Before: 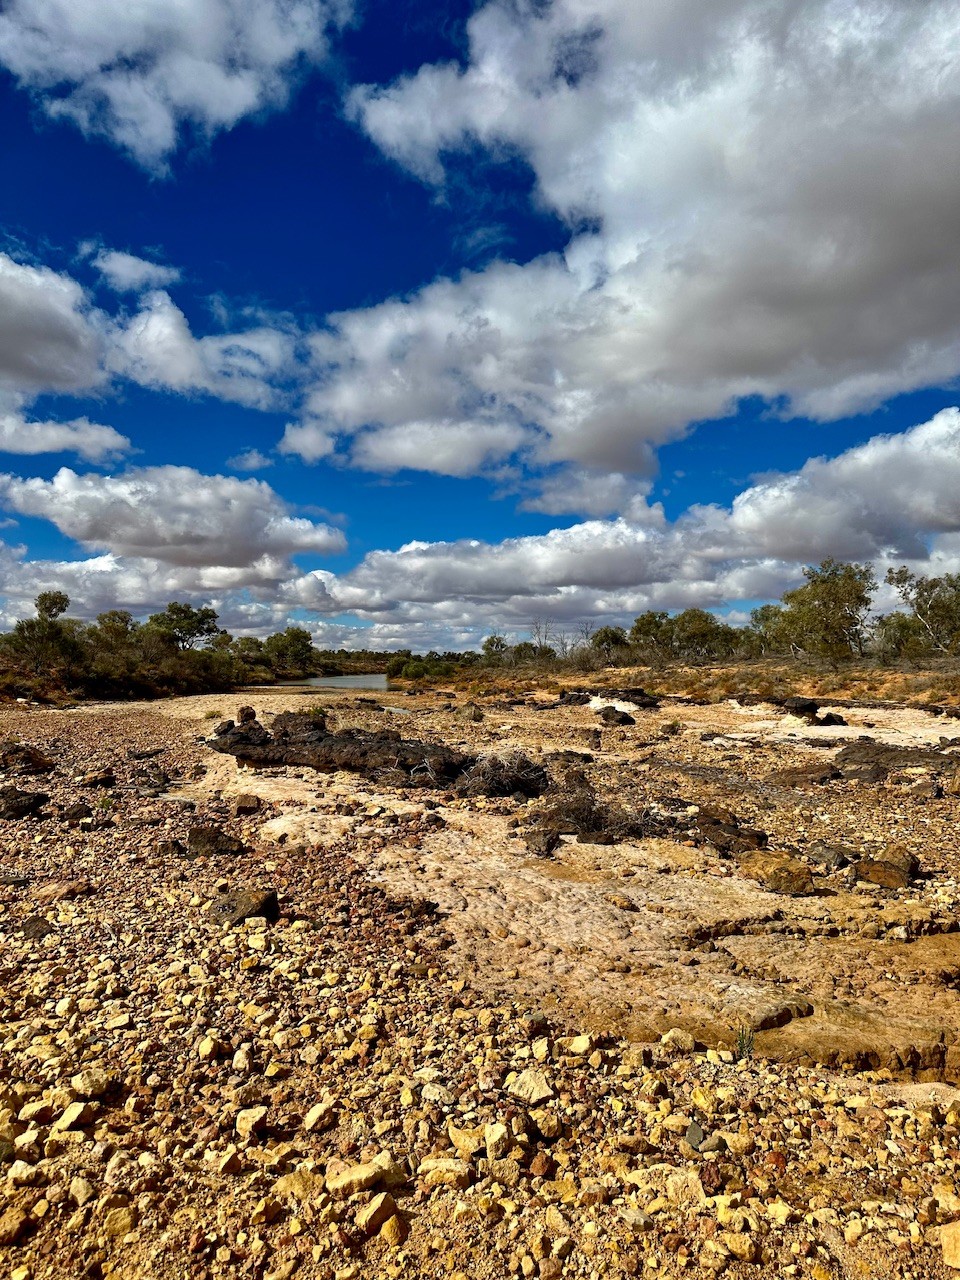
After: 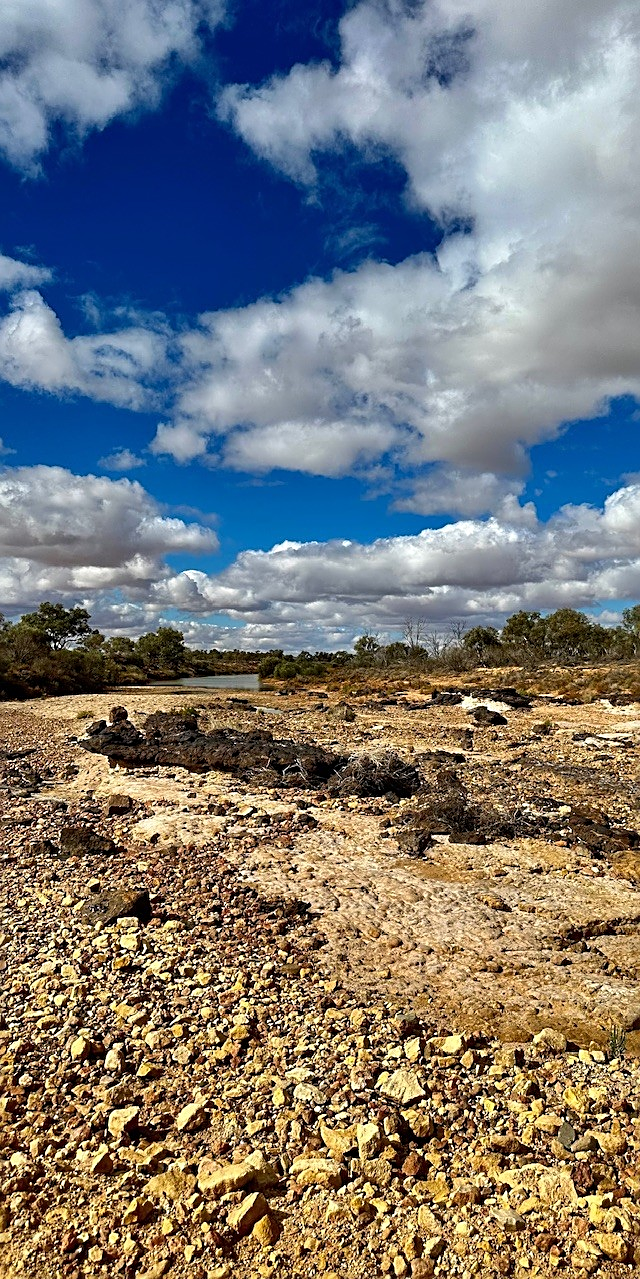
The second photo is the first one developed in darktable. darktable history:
crop and rotate: left 13.337%, right 19.971%
sharpen: on, module defaults
